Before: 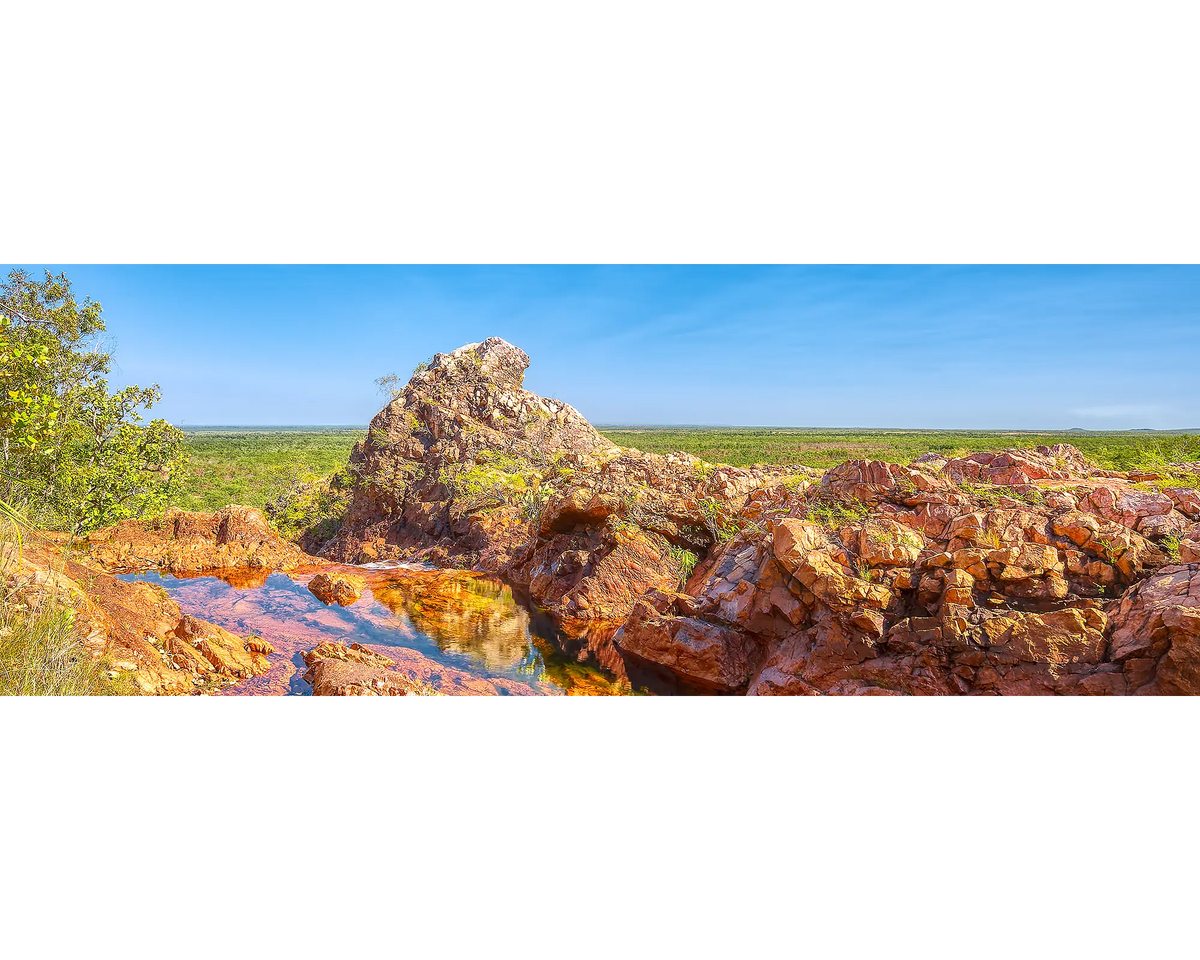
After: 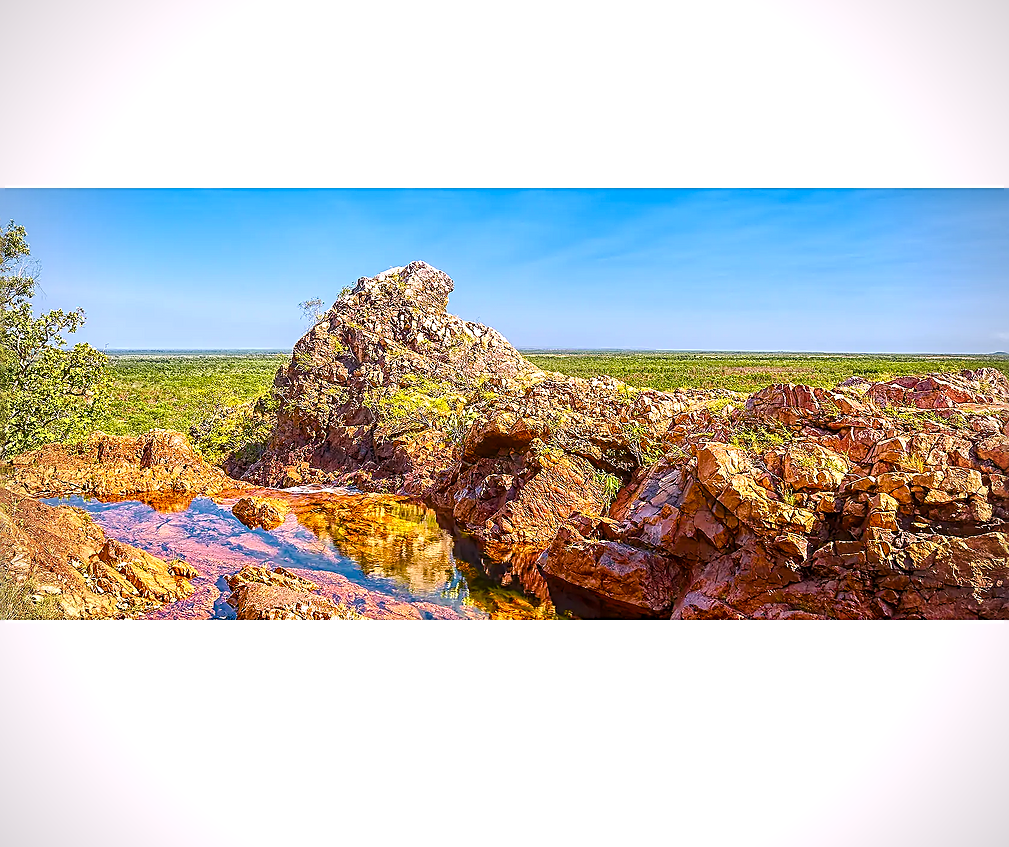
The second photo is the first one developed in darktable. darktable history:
sharpen: amount 0.742
crop: left 6.339%, top 7.954%, right 9.54%, bottom 3.74%
color balance rgb: shadows lift › hue 86.98°, highlights gain › chroma 1.438%, highlights gain › hue 311.88°, perceptual saturation grading › global saturation 20%, perceptual saturation grading › highlights -25.536%, perceptual saturation grading › shadows 25.497%, global vibrance 25.126%, contrast 10.201%
vignetting: fall-off radius 60.92%
